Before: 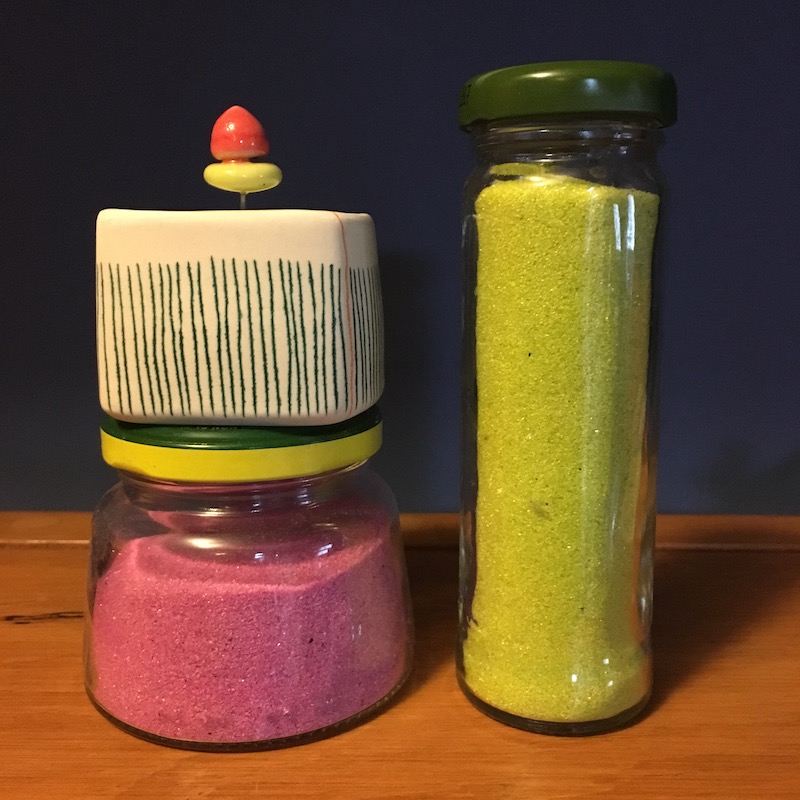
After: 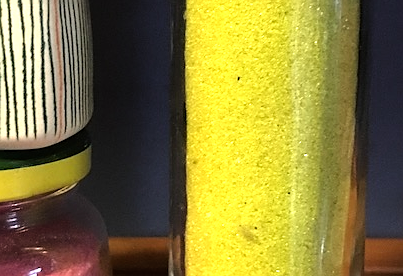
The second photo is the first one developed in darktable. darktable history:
tone equalizer: -8 EV -1.12 EV, -7 EV -1.02 EV, -6 EV -0.842 EV, -5 EV -0.605 EV, -3 EV 0.556 EV, -2 EV 0.883 EV, -1 EV 1.01 EV, +0 EV 1.08 EV
crop: left 36.479%, top 34.564%, right 13.035%, bottom 30.88%
sharpen: radius 1.523, amount 0.372, threshold 1.351
